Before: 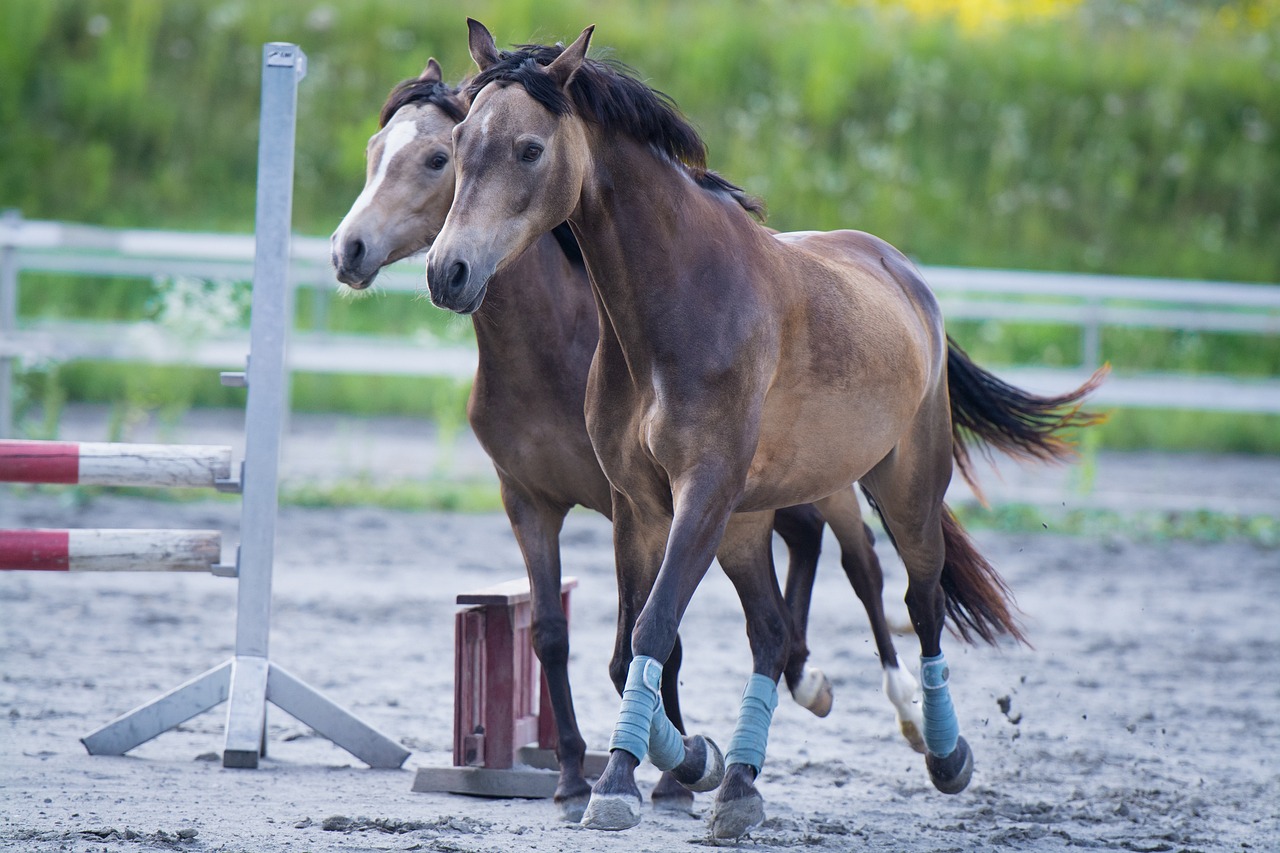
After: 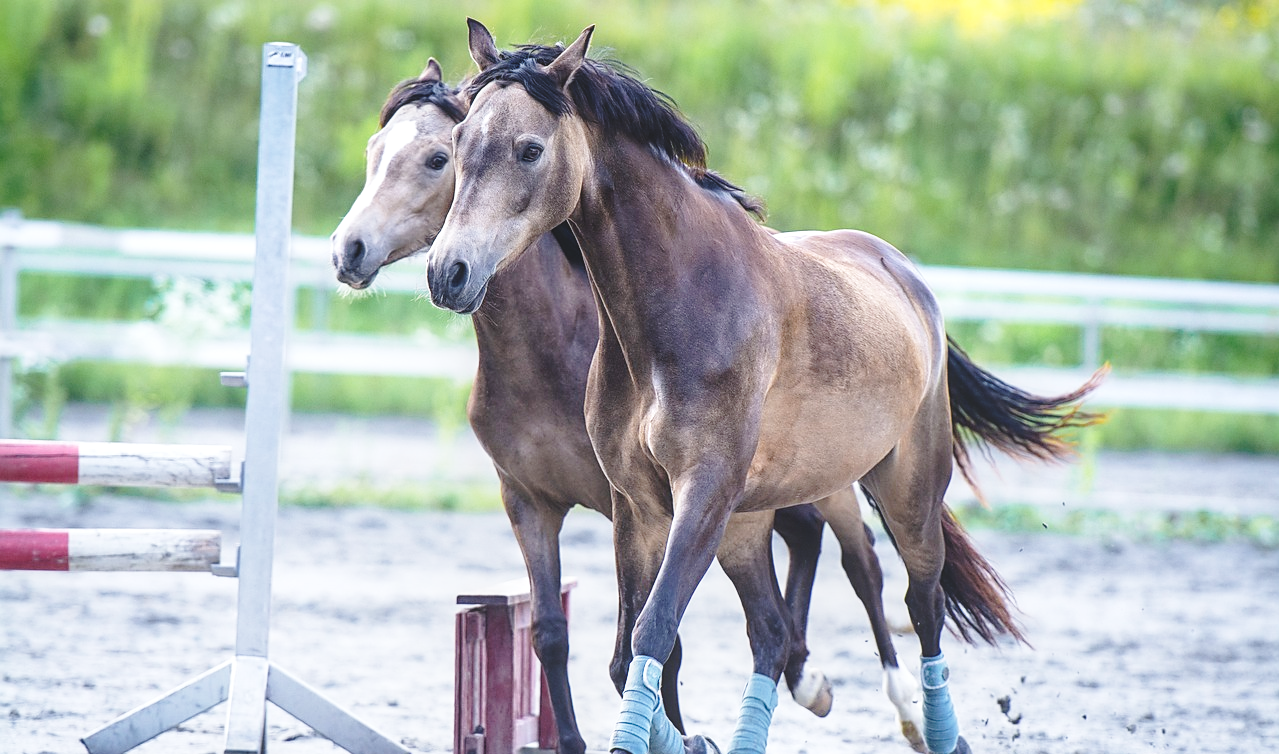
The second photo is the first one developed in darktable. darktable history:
base curve: curves: ch0 [(0, 0) (0.036, 0.037) (0.121, 0.228) (0.46, 0.76) (0.859, 0.983) (1, 1)], preserve colors none
sharpen: radius 1.864, amount 0.398, threshold 1.271
exposure: black level correction -0.023, exposure -0.039 EV, compensate highlight preservation false
crop and rotate: top 0%, bottom 11.49%
local contrast: on, module defaults
